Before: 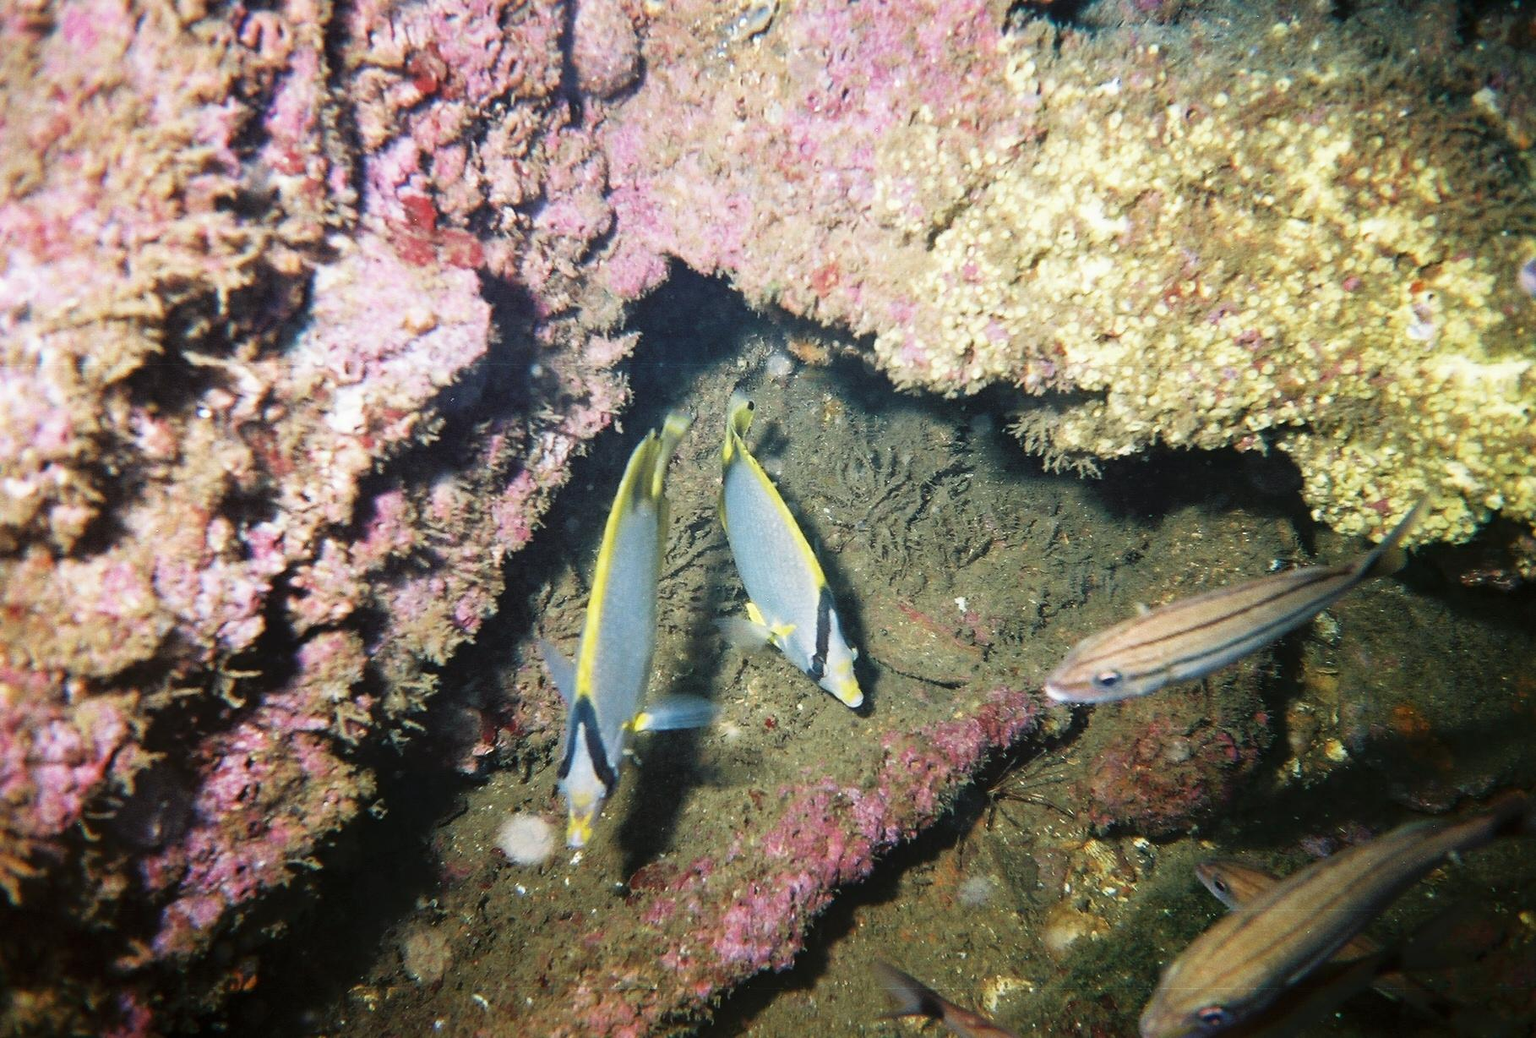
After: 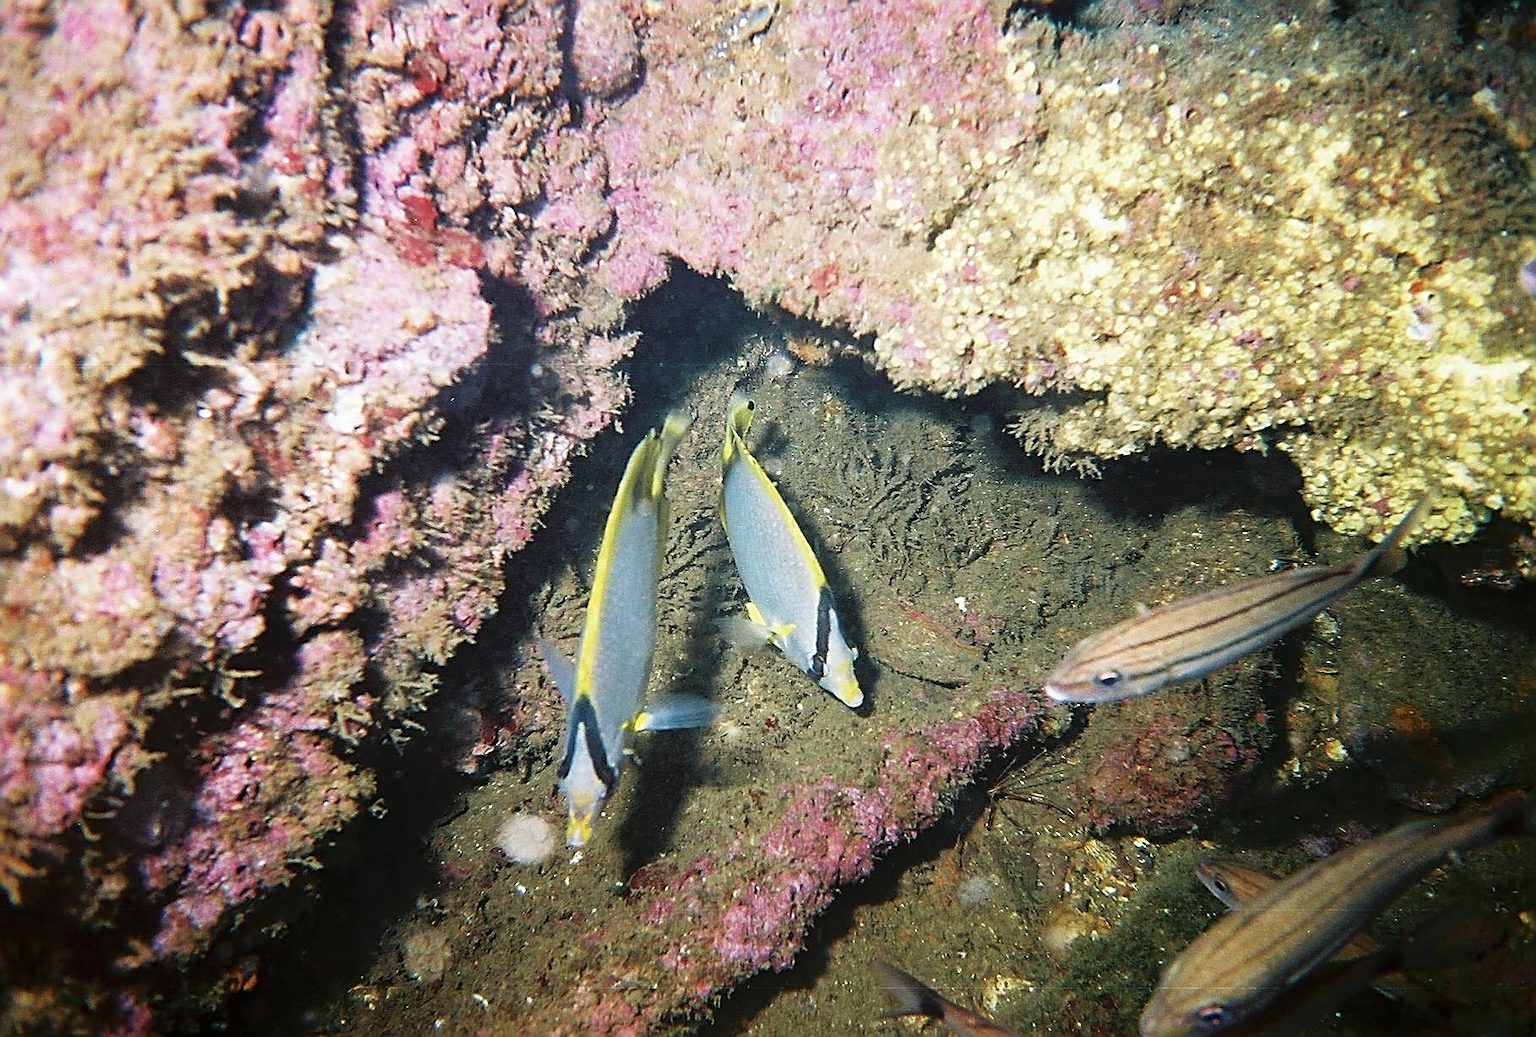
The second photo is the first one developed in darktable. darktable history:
sharpen: amount 1.014
